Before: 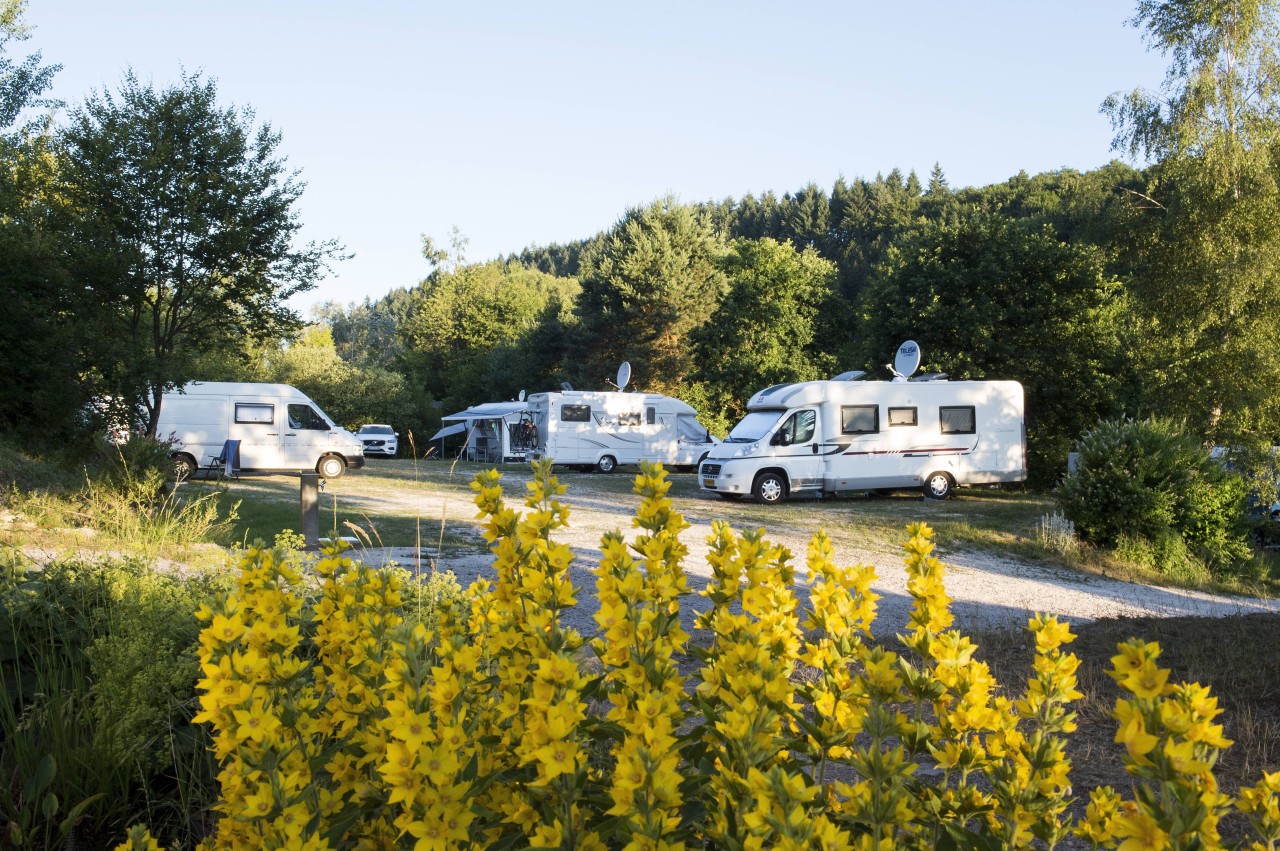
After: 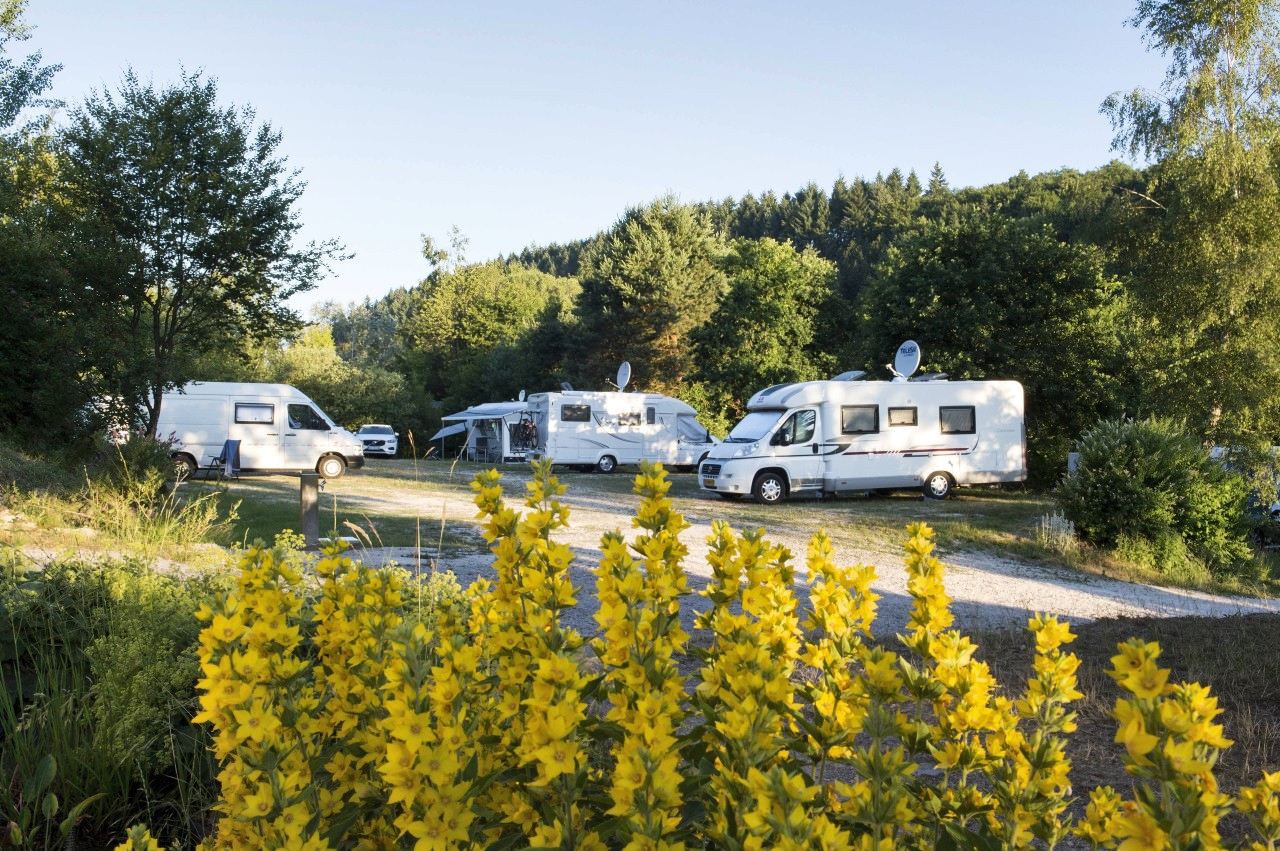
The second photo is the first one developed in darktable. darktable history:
exposure: exposure 0.023 EV, compensate highlight preservation false
shadows and highlights: low approximation 0.01, soften with gaussian
